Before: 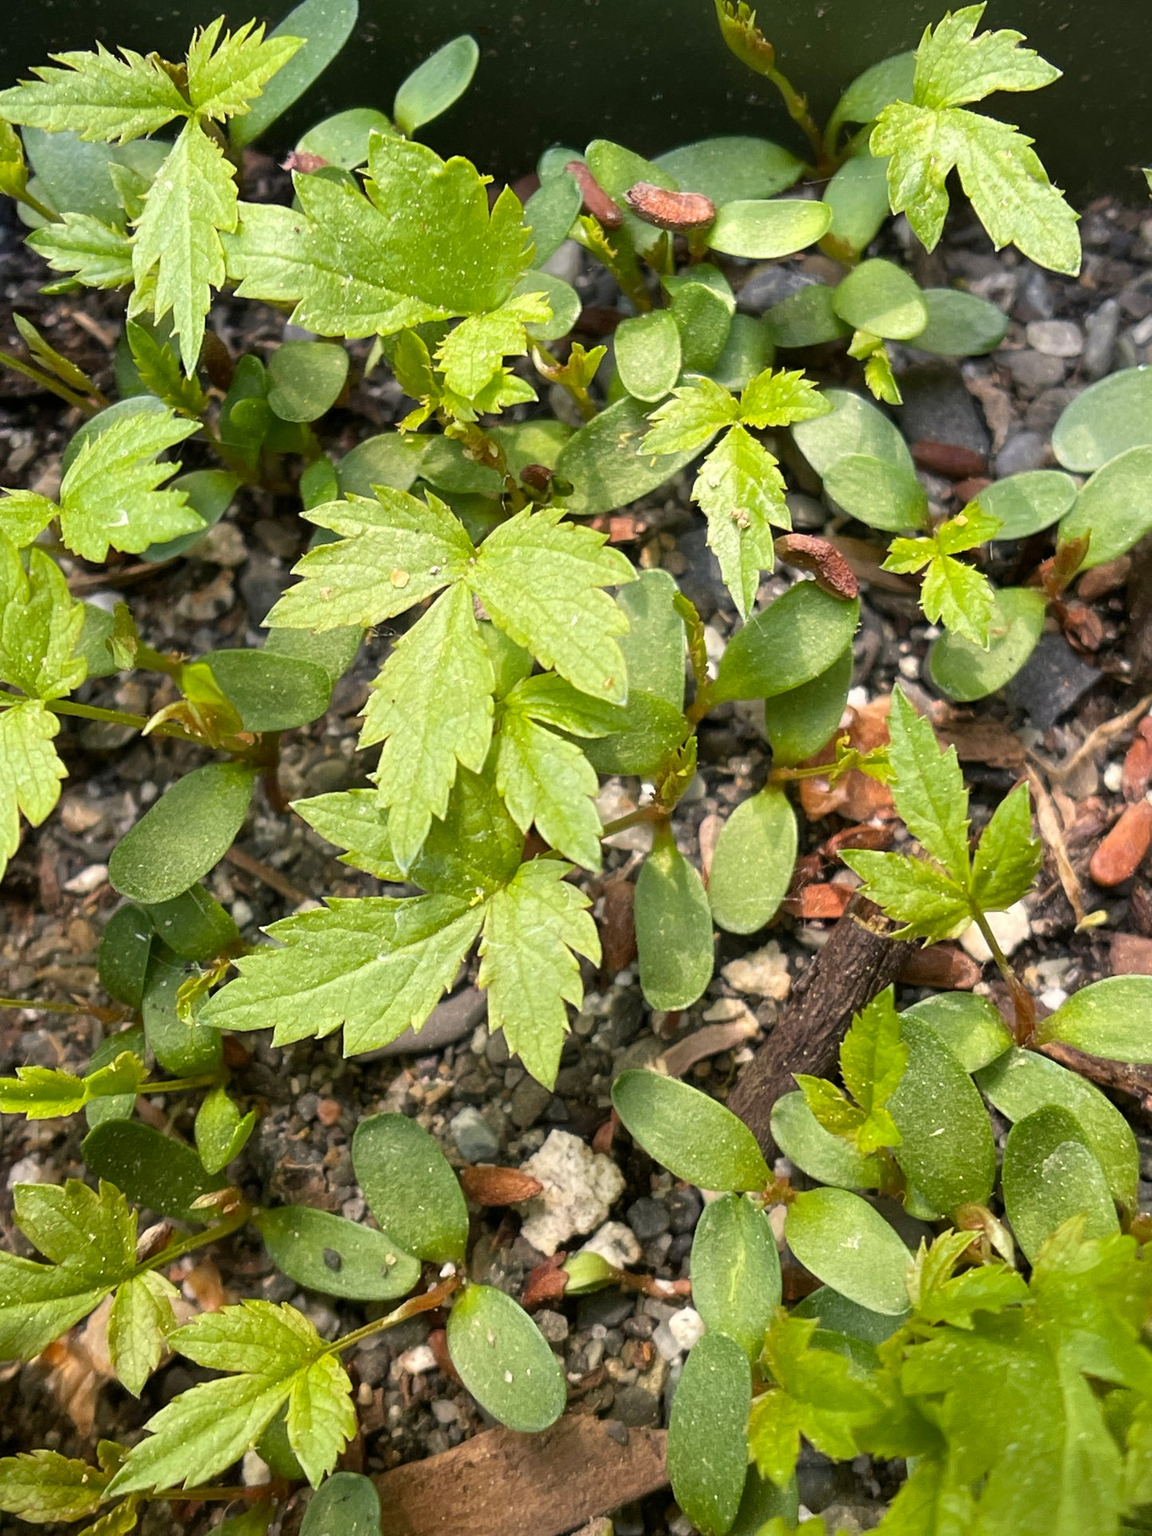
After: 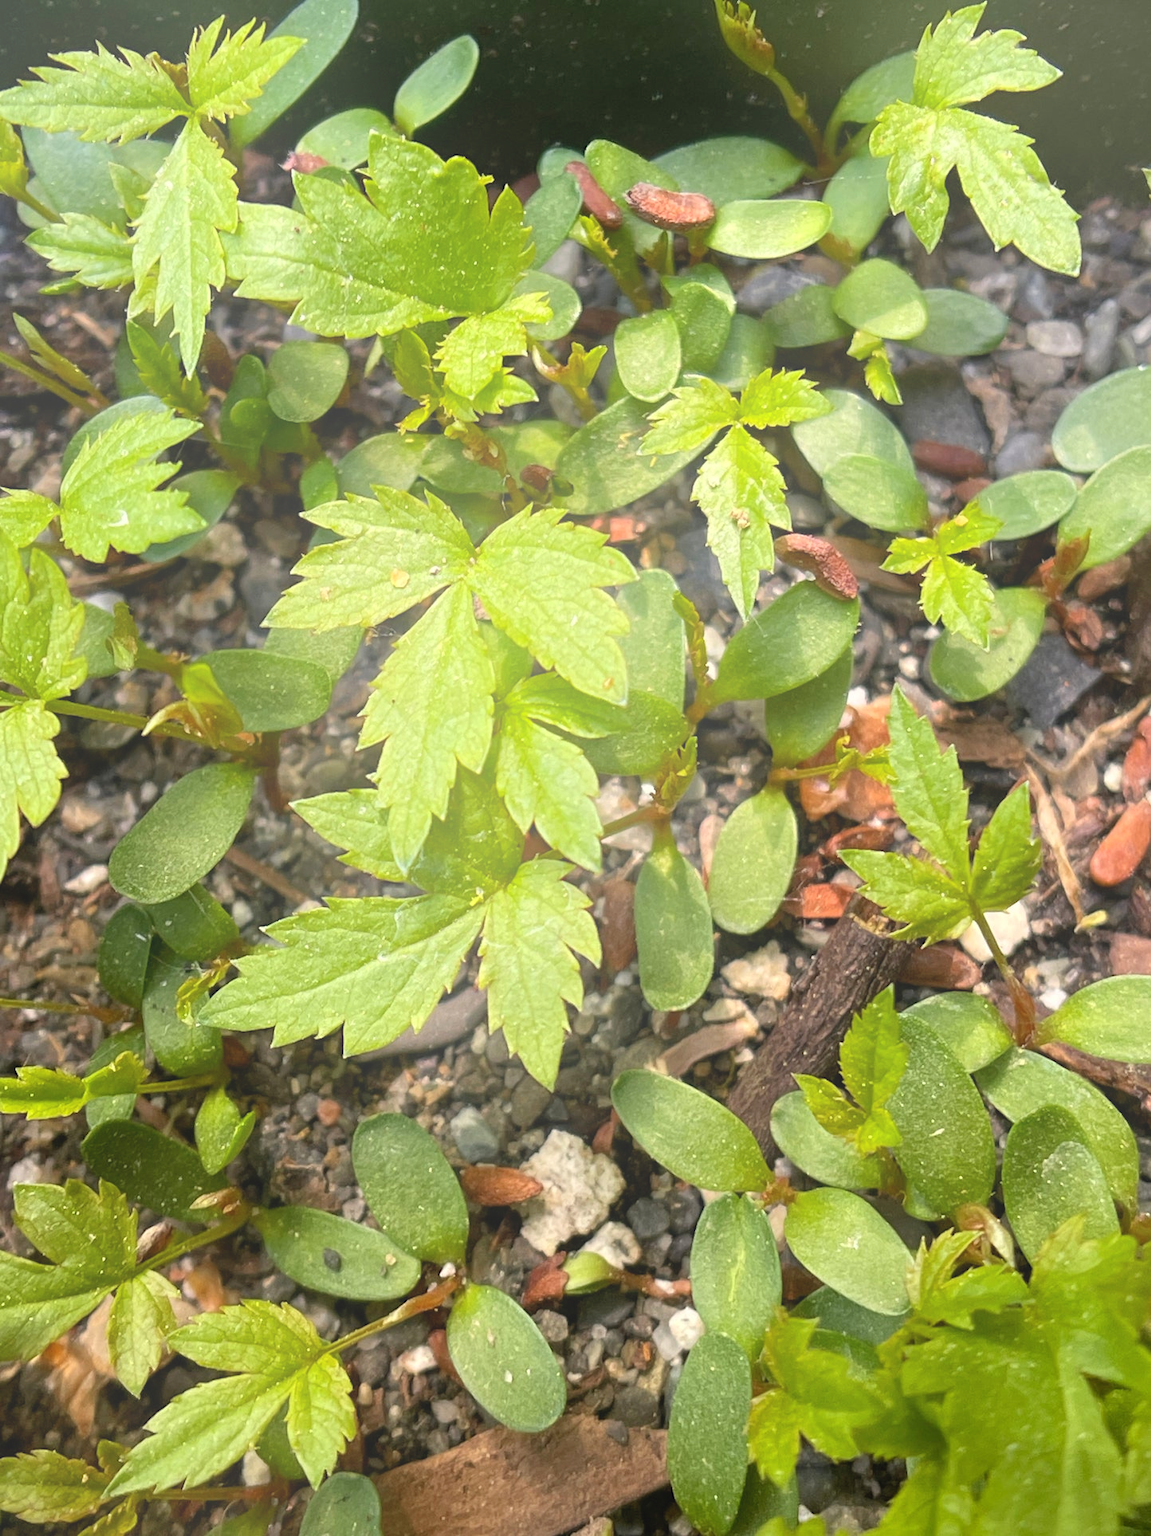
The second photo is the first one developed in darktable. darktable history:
bloom: size 38%, threshold 95%, strength 30%
shadows and highlights: shadows 25, highlights -48, soften with gaussian
